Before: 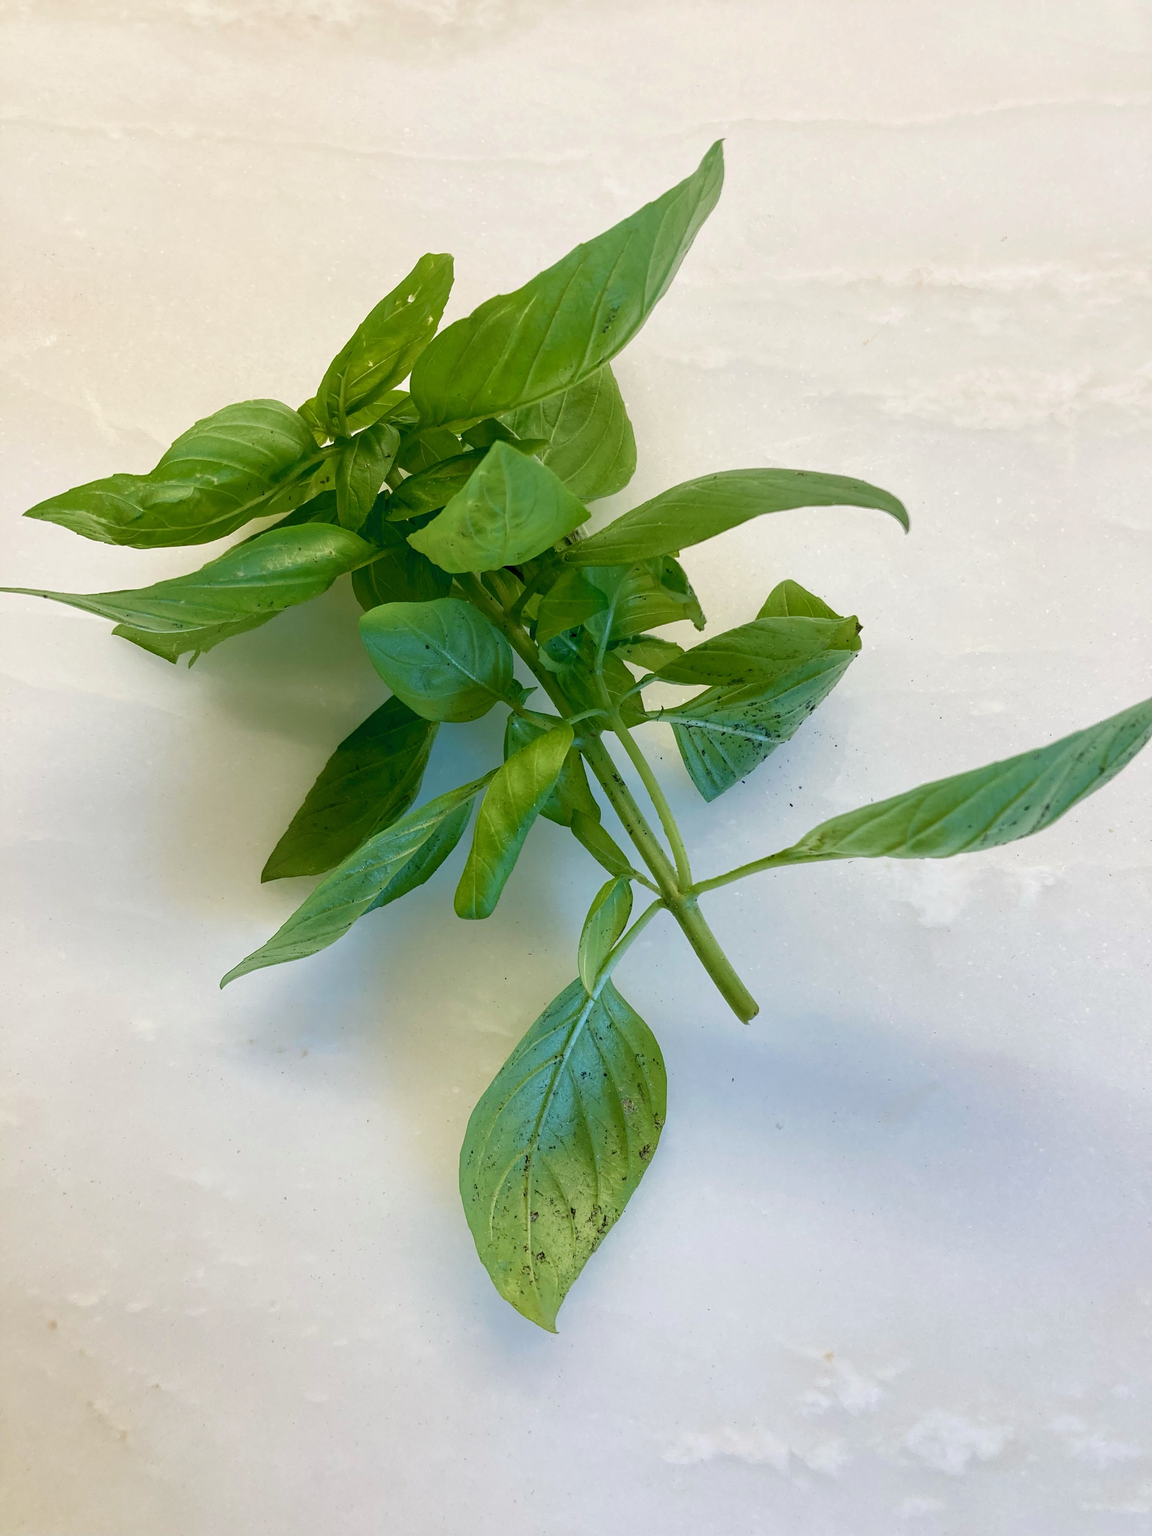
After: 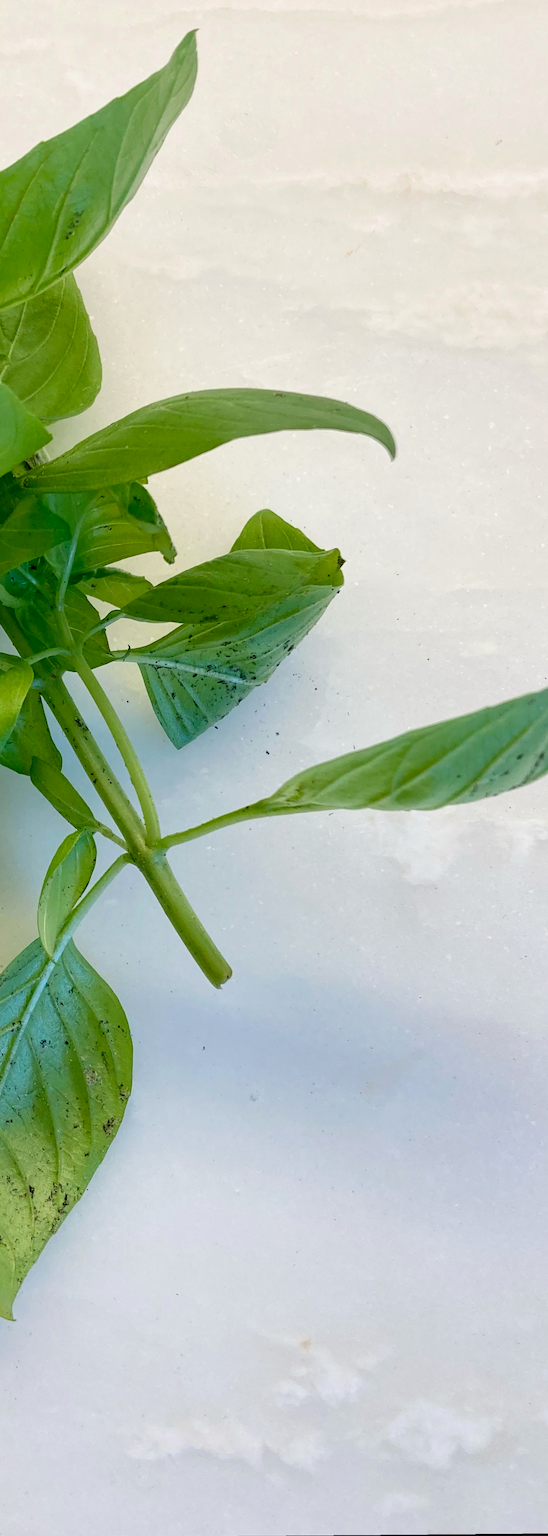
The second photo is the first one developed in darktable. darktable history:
crop: left 47.628%, top 6.643%, right 7.874%
levels: levels [0.018, 0.493, 1]
rotate and perspective: rotation 0.174°, lens shift (vertical) 0.013, lens shift (horizontal) 0.019, shear 0.001, automatic cropping original format, crop left 0.007, crop right 0.991, crop top 0.016, crop bottom 0.997
